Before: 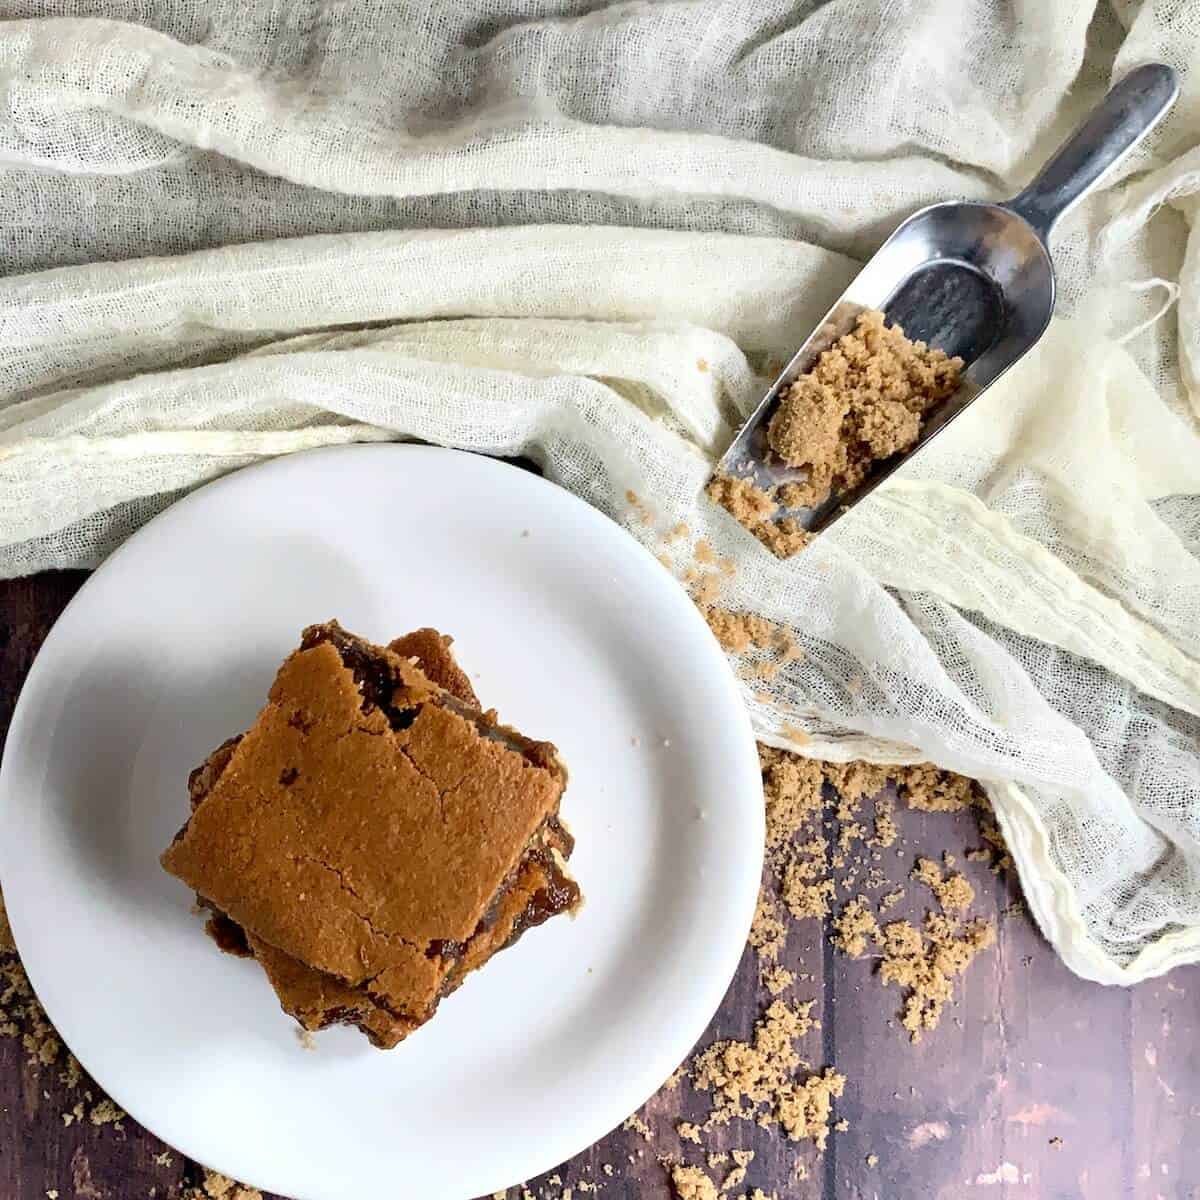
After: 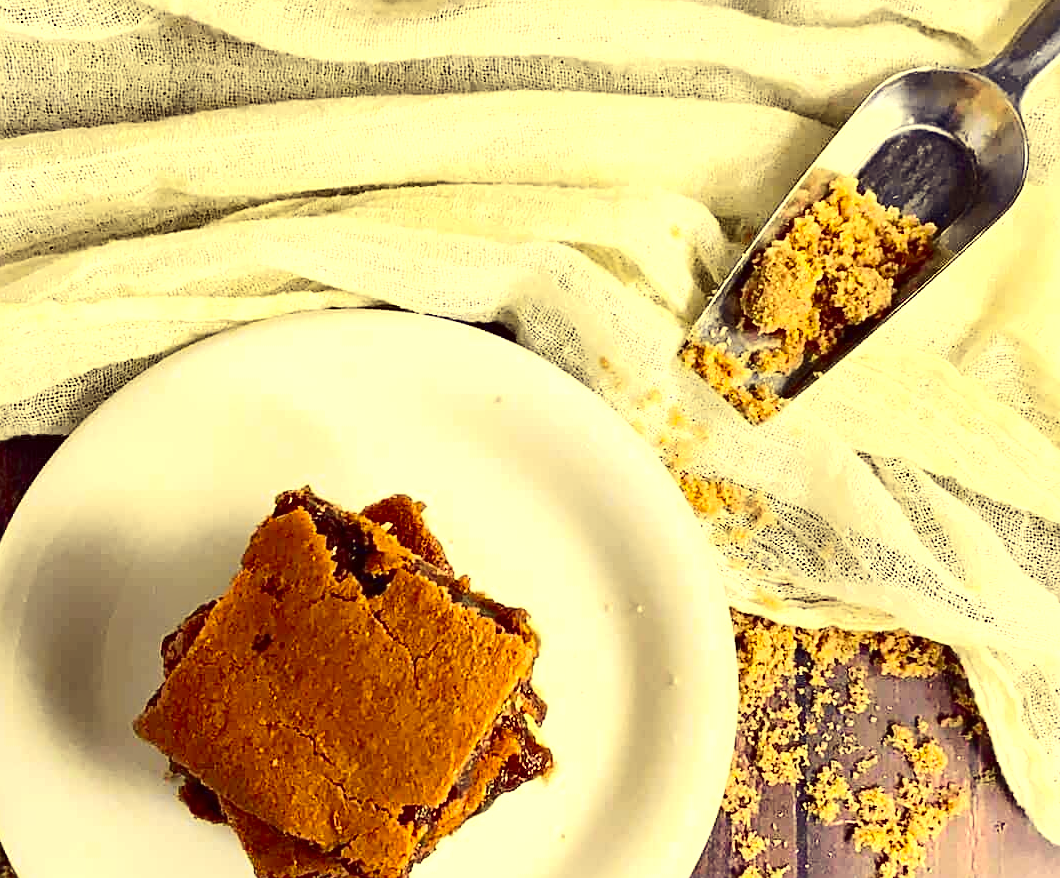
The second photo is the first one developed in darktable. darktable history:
contrast brightness saturation: contrast 0.034, brightness -0.039
color correction: highlights a* -0.623, highlights b* 39.57, shadows a* 9.41, shadows b* -0.193
crop and rotate: left 2.291%, top 11.224%, right 9.342%, bottom 15.569%
exposure: black level correction -0.001, exposure 0.903 EV, compensate highlight preservation false
sharpen: on, module defaults
tone curve: curves: ch0 [(0, 0) (0.087, 0.054) (0.281, 0.245) (0.506, 0.526) (0.8, 0.824) (0.994, 0.955)]; ch1 [(0, 0) (0.27, 0.195) (0.406, 0.435) (0.452, 0.474) (0.495, 0.5) (0.514, 0.508) (0.563, 0.584) (0.654, 0.689) (1, 1)]; ch2 [(0, 0) (0.269, 0.299) (0.459, 0.441) (0.498, 0.499) (0.523, 0.52) (0.551, 0.549) (0.633, 0.625) (0.659, 0.681) (0.718, 0.764) (1, 1)], color space Lab, independent channels, preserve colors none
tone equalizer: -8 EV 0.242 EV, -7 EV 0.391 EV, -6 EV 0.384 EV, -5 EV 0.216 EV, -3 EV -0.274 EV, -2 EV -0.425 EV, -1 EV -0.434 EV, +0 EV -0.252 EV
